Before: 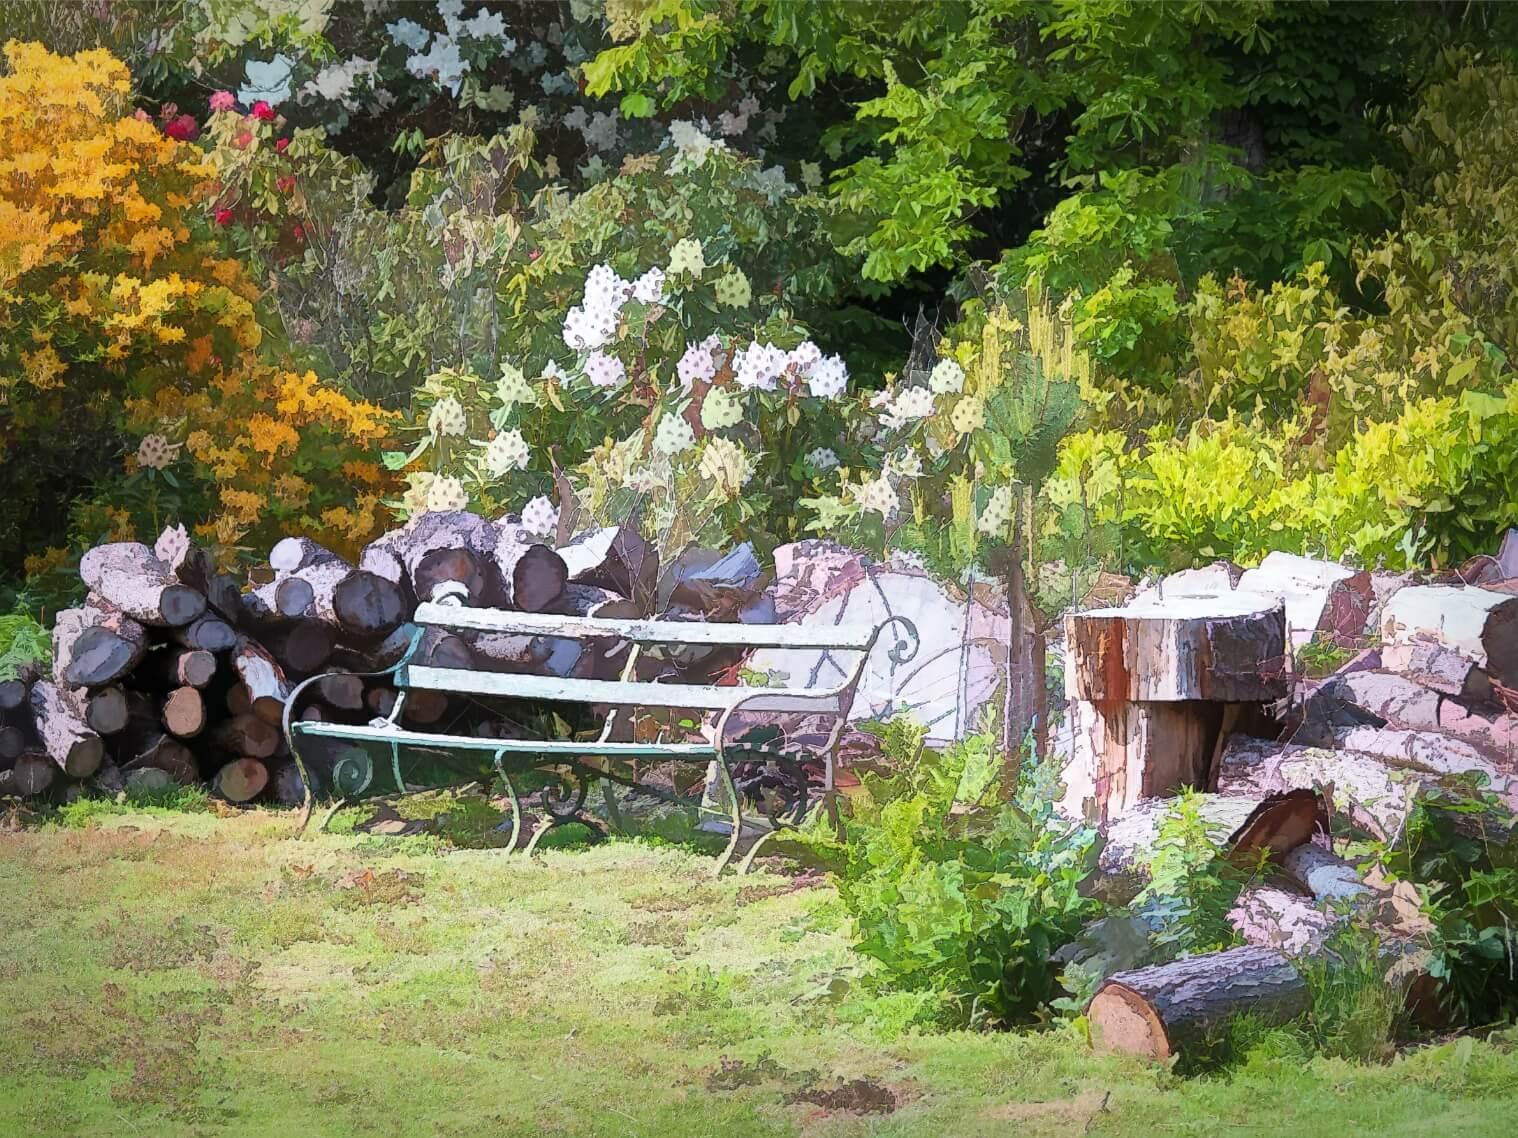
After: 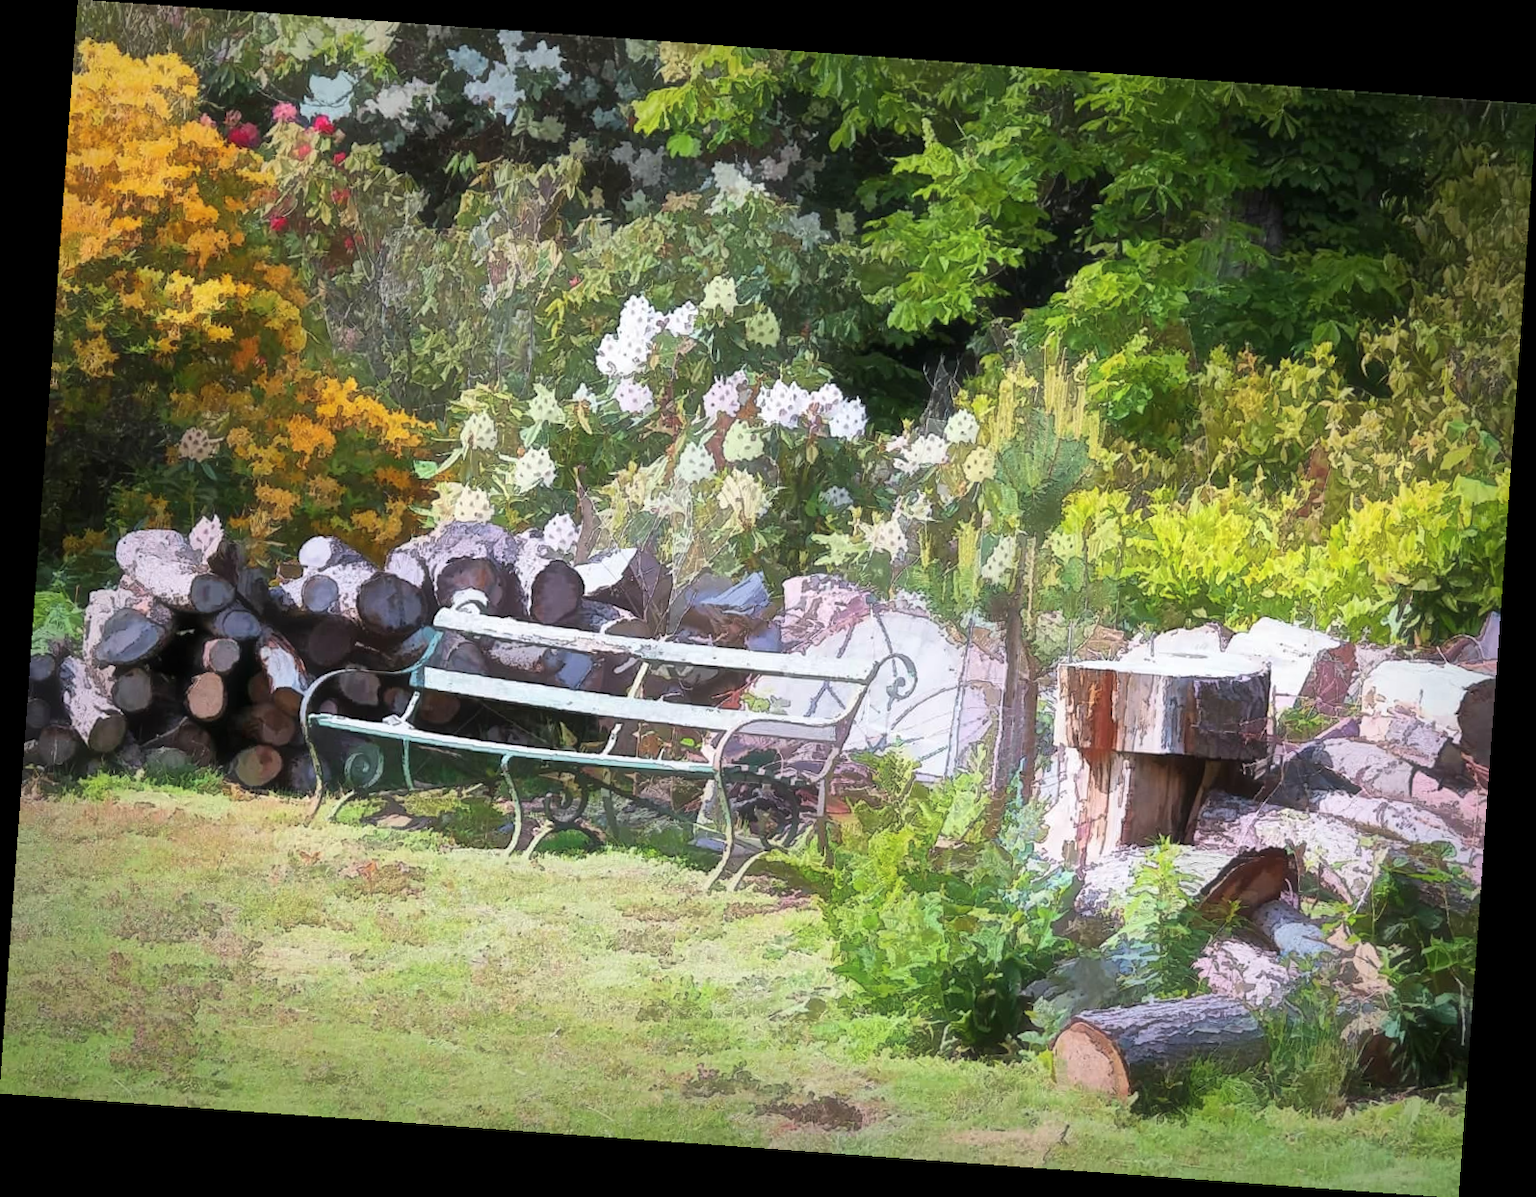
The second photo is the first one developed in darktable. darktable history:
haze removal: strength -0.1, adaptive false
rotate and perspective: rotation 4.1°, automatic cropping off
rgb curve: mode RGB, independent channels
